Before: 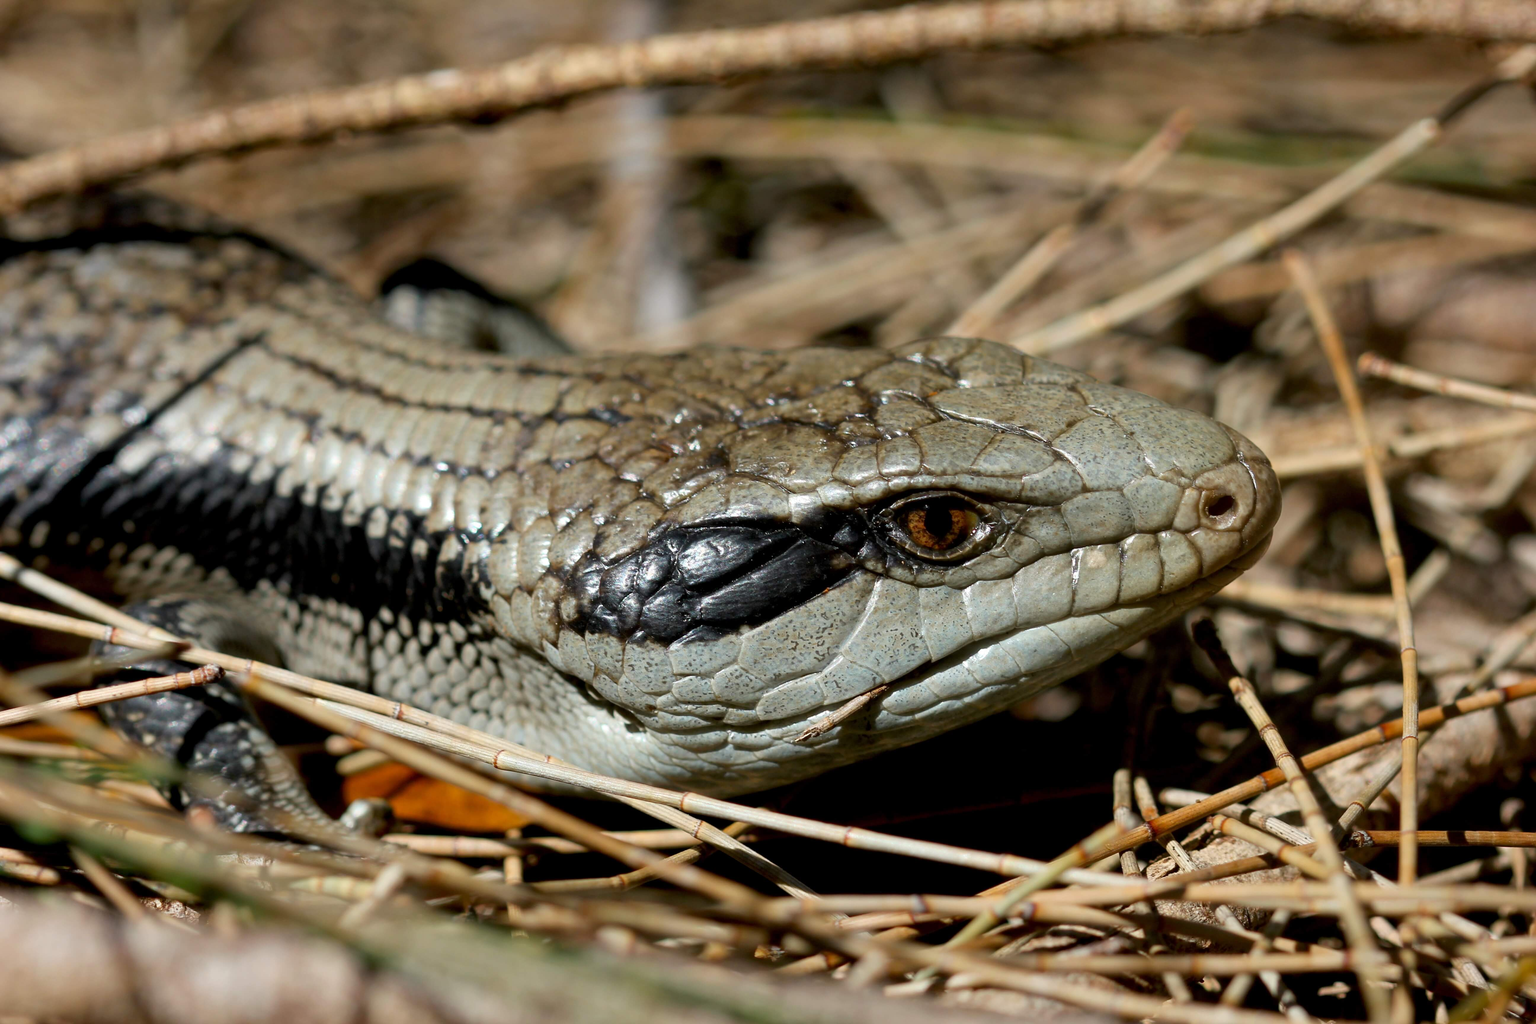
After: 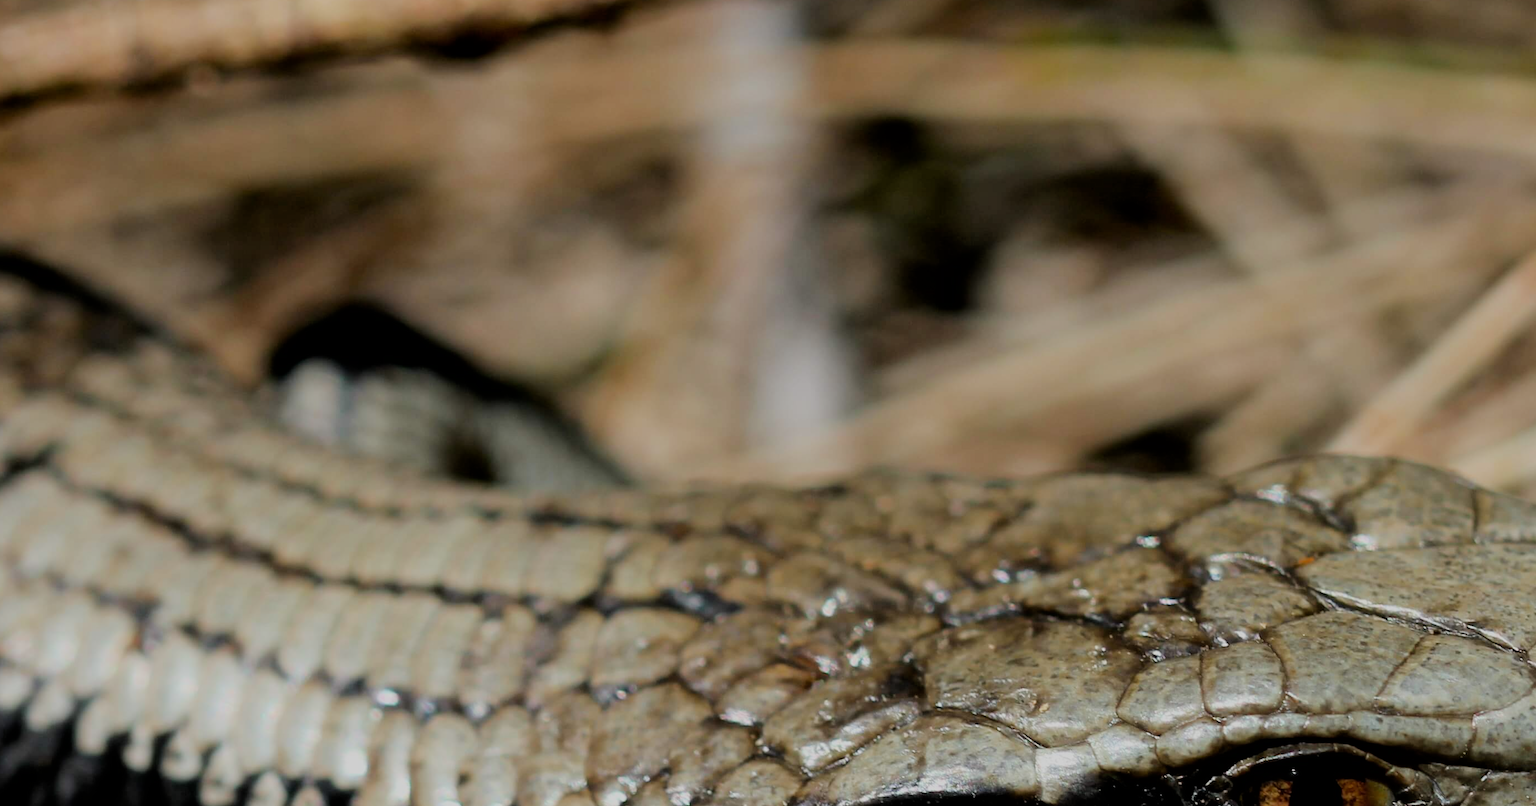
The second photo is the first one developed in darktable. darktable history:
crop: left 15.337%, top 9.229%, right 31.233%, bottom 48.679%
filmic rgb: black relative exposure -7.08 EV, white relative exposure 5.35 EV, hardness 3.03
